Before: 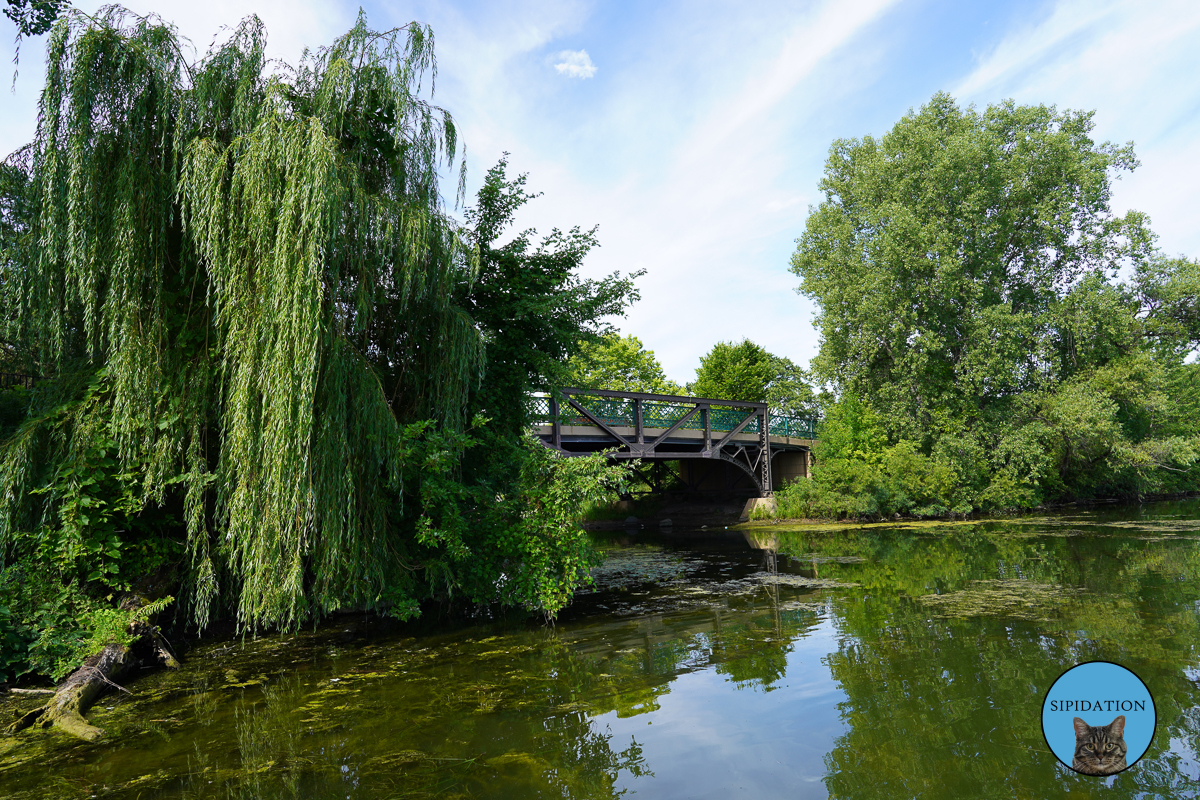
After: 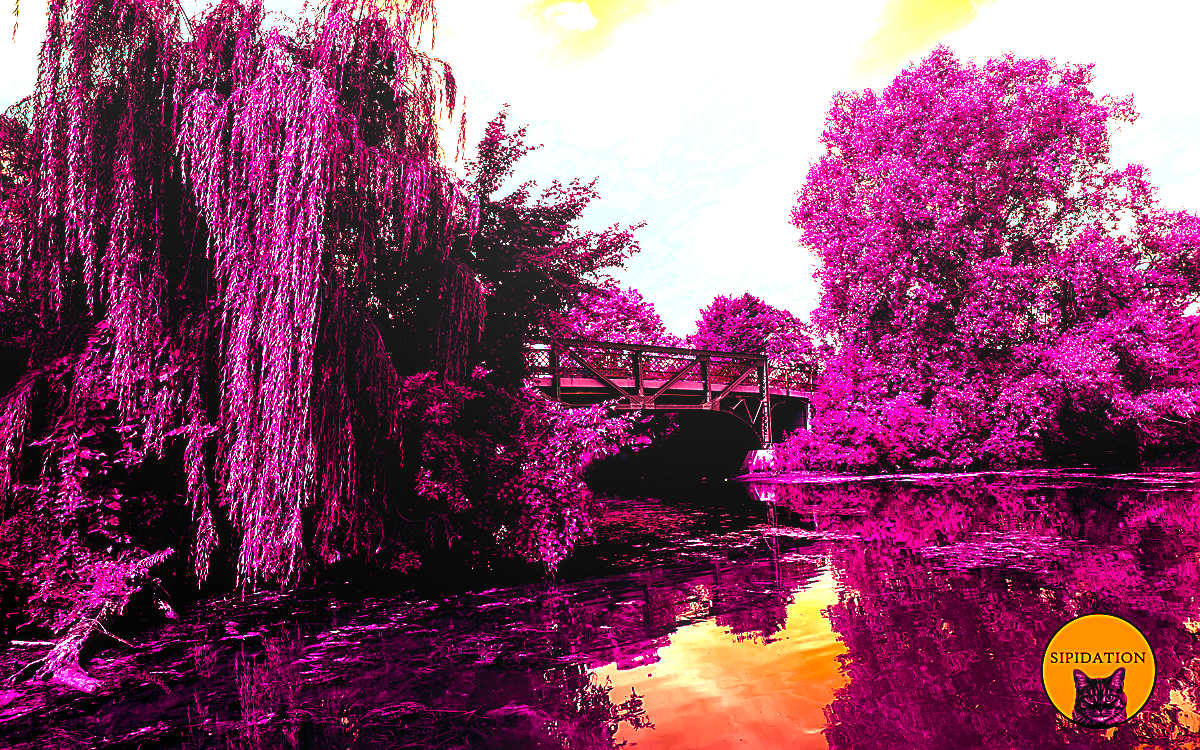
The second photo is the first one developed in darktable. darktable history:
crop and rotate: top 6.25%
color balance rgb: shadows lift › luminance -18.76%, shadows lift › chroma 35.44%, power › luminance -3.76%, power › hue 142.17°, highlights gain › chroma 7.5%, highlights gain › hue 184.75°, global offset › luminance -0.52%, global offset › chroma 0.91%, global offset › hue 173.36°, shadows fall-off 300%, white fulcrum 2 EV, highlights fall-off 300%, linear chroma grading › shadows 17.19%, linear chroma grading › highlights 61.12%, linear chroma grading › global chroma 50%, hue shift -150.52°, perceptual brilliance grading › global brilliance 12%, mask middle-gray fulcrum 100%, contrast gray fulcrum 38.43%, contrast 35.15%, saturation formula JzAzBz (2021)
sharpen: on, module defaults
white balance: red 0.982, blue 1.018
tone equalizer: -8 EV -0.417 EV, -7 EV -0.389 EV, -6 EV -0.333 EV, -5 EV -0.222 EV, -3 EV 0.222 EV, -2 EV 0.333 EV, -1 EV 0.389 EV, +0 EV 0.417 EV, edges refinement/feathering 500, mask exposure compensation -1.57 EV, preserve details no
exposure: black level correction 0, exposure 0.5 EV, compensate exposure bias true, compensate highlight preservation false
local contrast: on, module defaults
